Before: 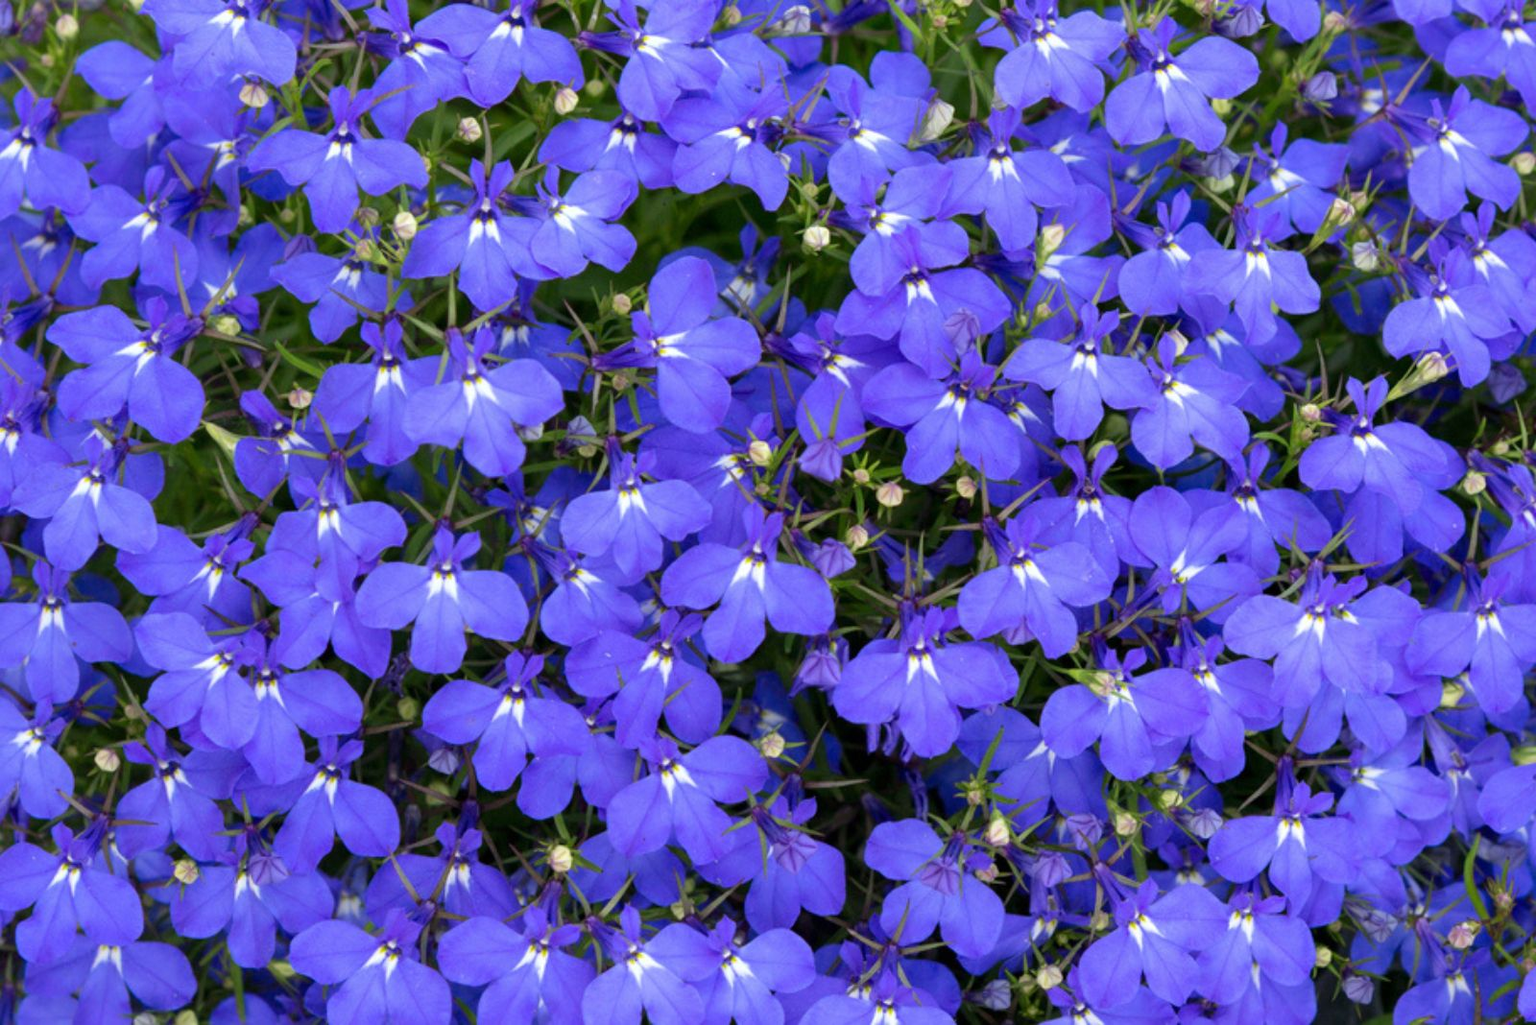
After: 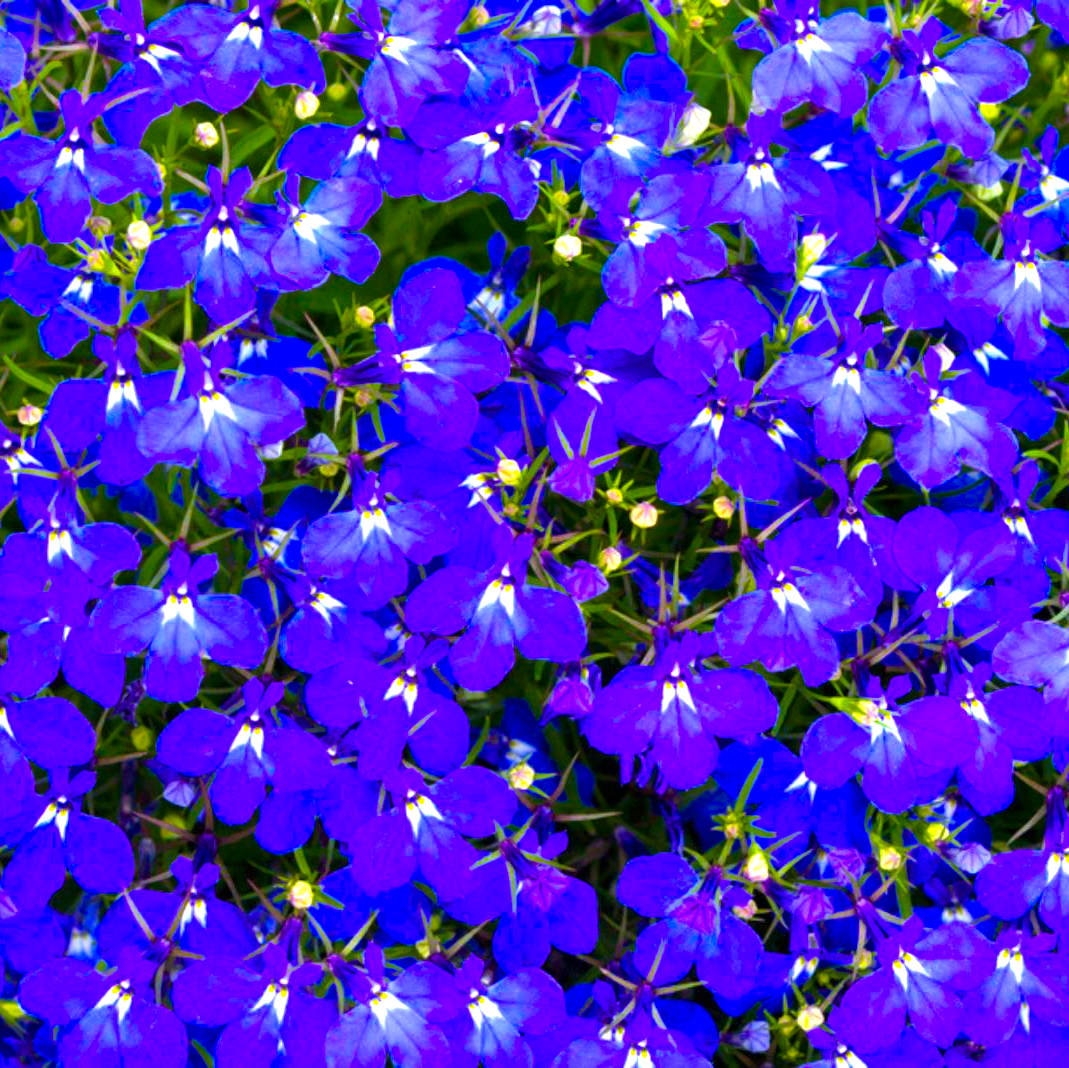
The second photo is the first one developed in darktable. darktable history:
crop and rotate: left 17.732%, right 15.423%
color balance rgb: linear chroma grading › global chroma 25%, perceptual saturation grading › global saturation 40%, perceptual brilliance grading › global brilliance 30%, global vibrance 40%
